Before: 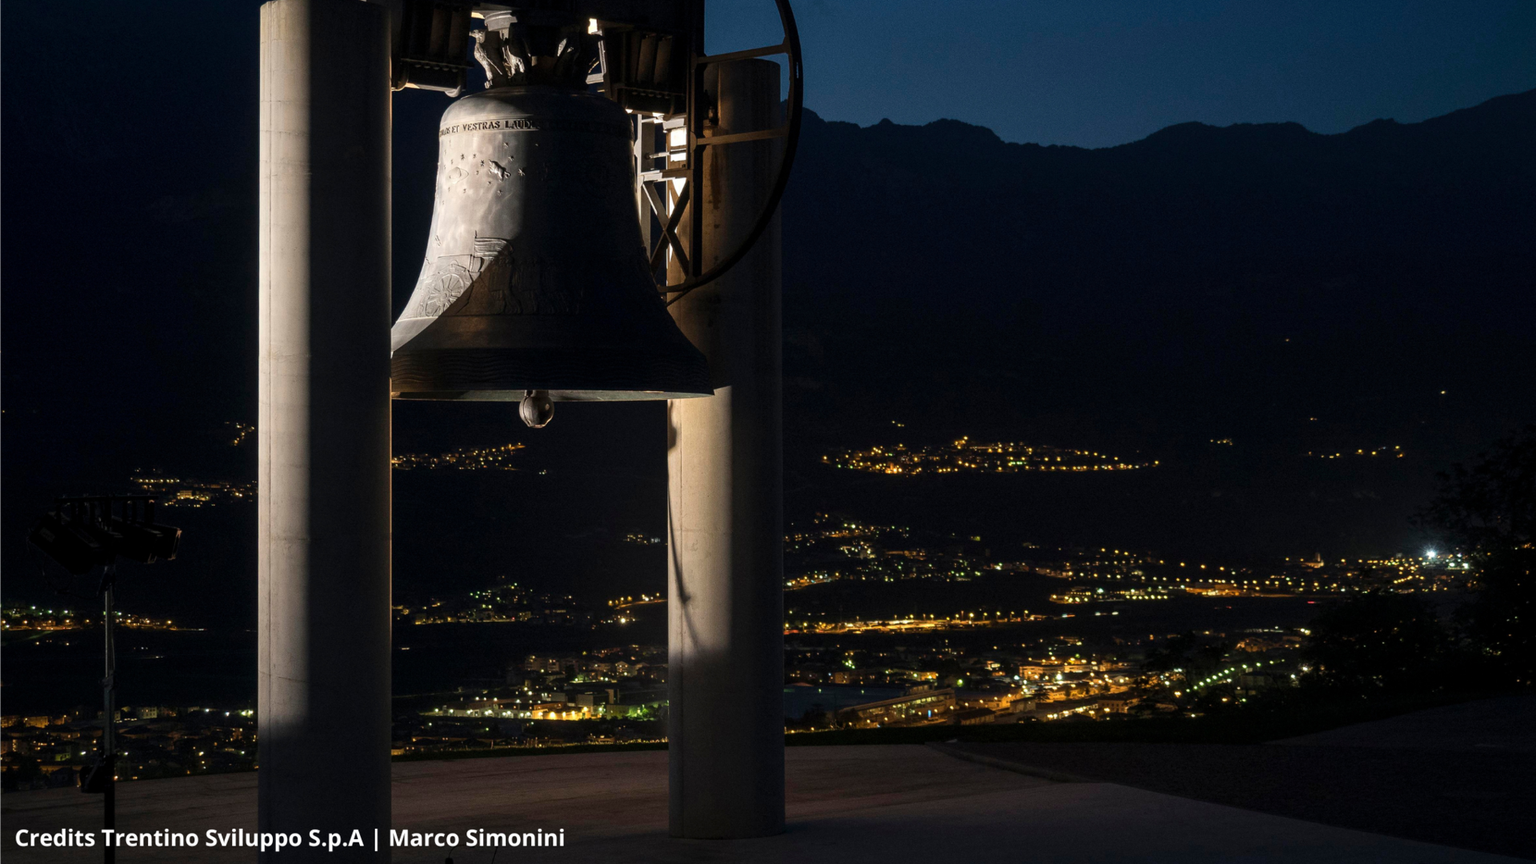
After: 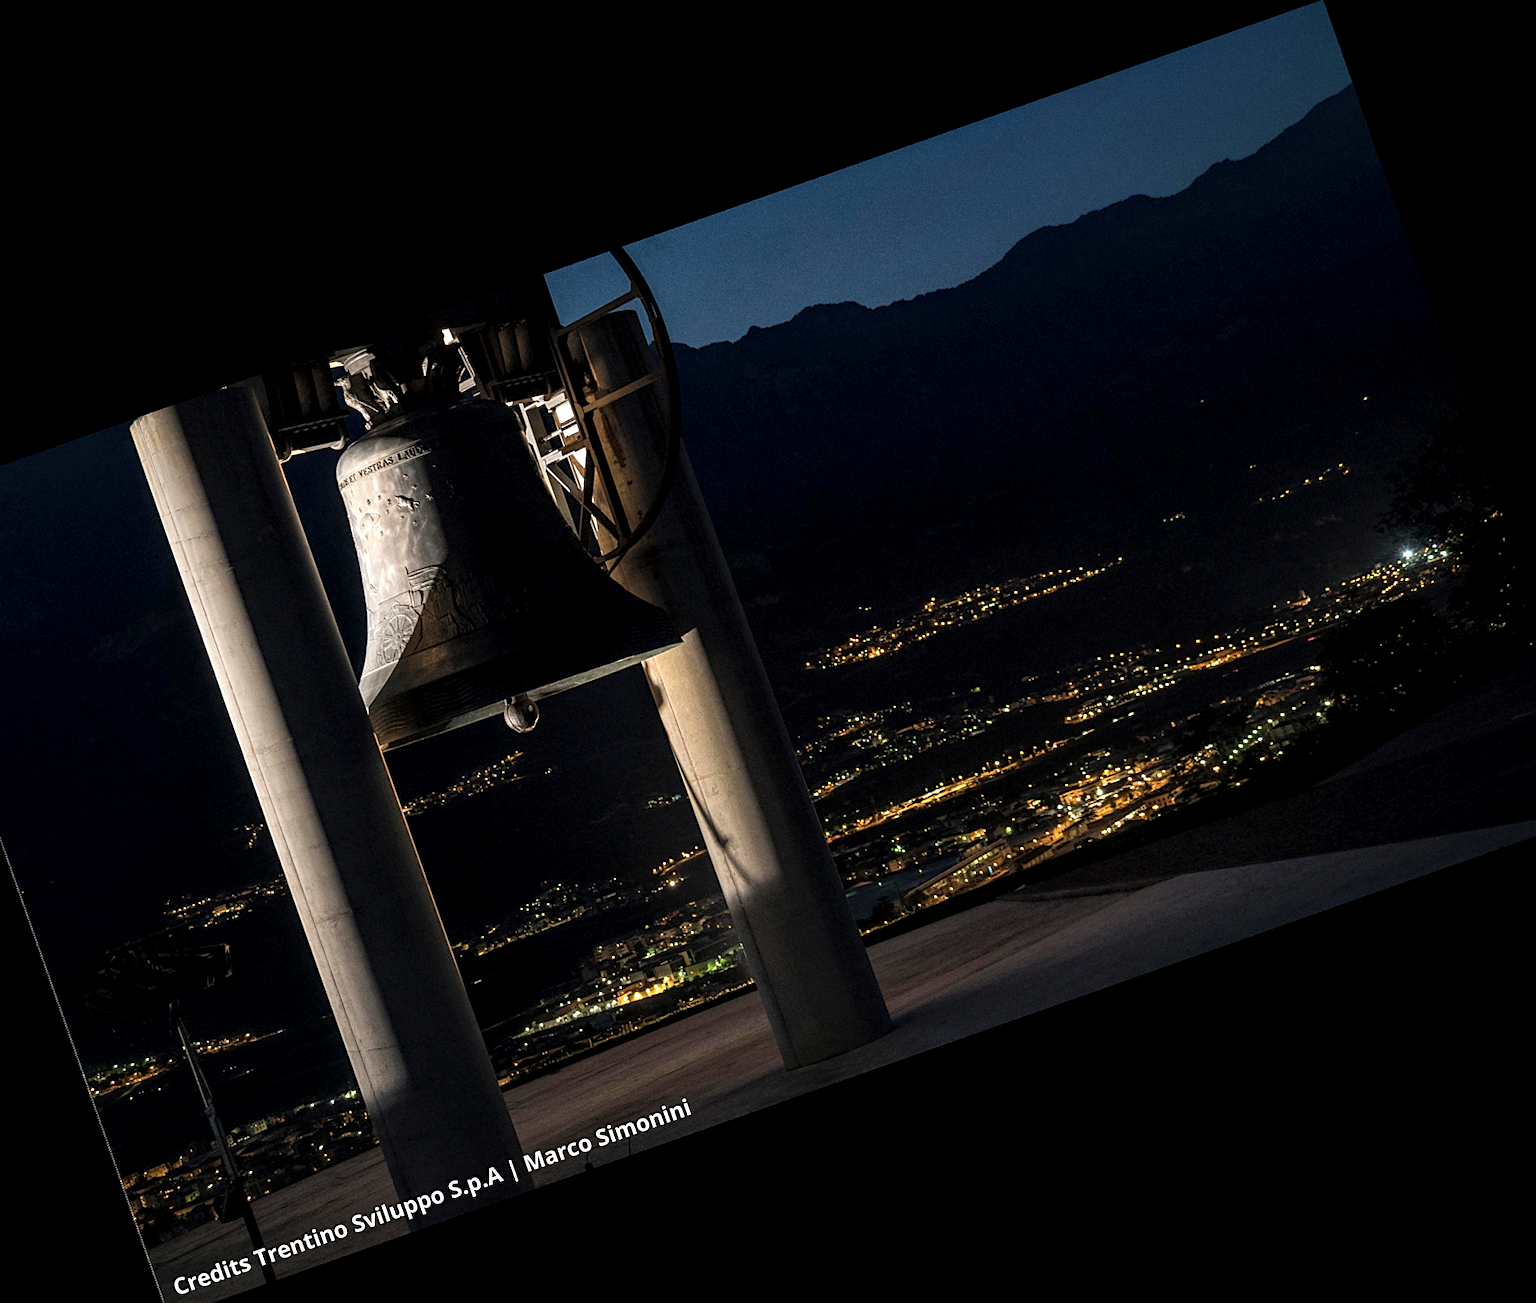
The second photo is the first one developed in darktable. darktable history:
local contrast: highlights 100%, shadows 100%, detail 200%, midtone range 0.2
sharpen: on, module defaults
crop and rotate: angle 19.43°, left 6.812%, right 4.125%, bottom 1.087%
